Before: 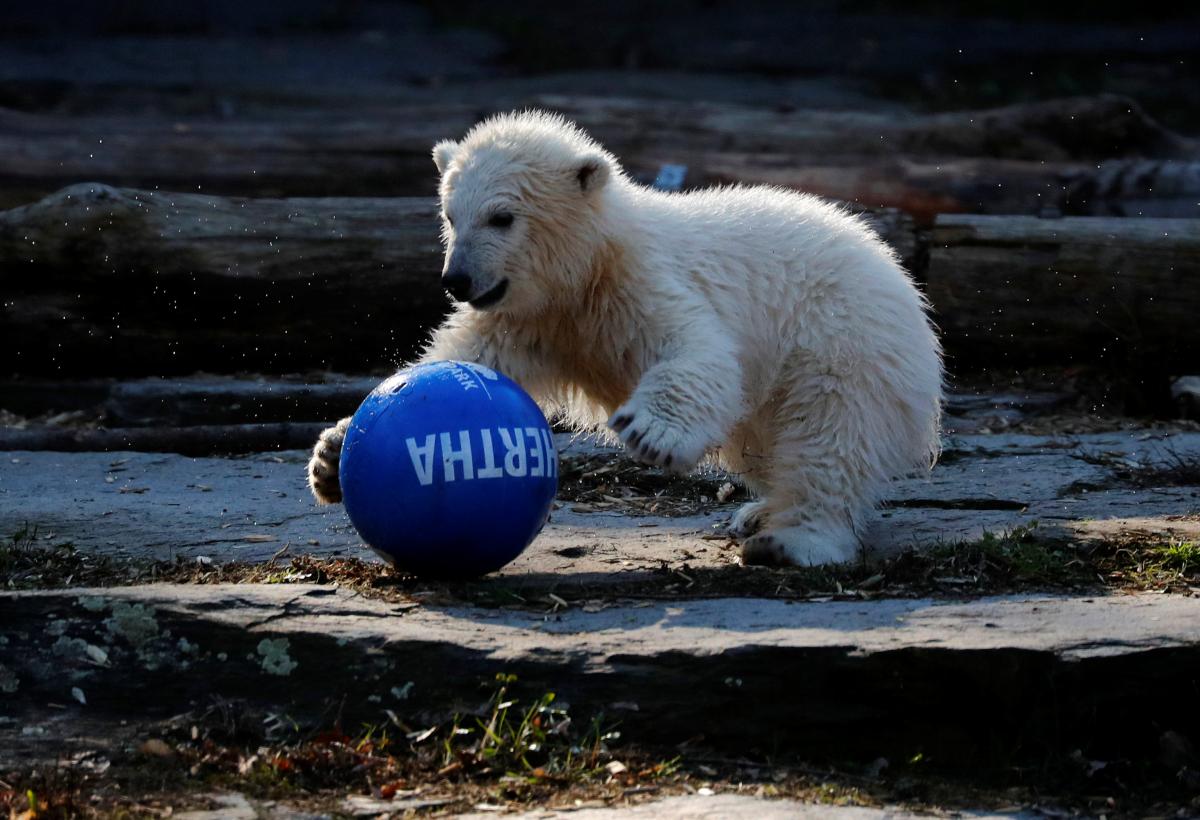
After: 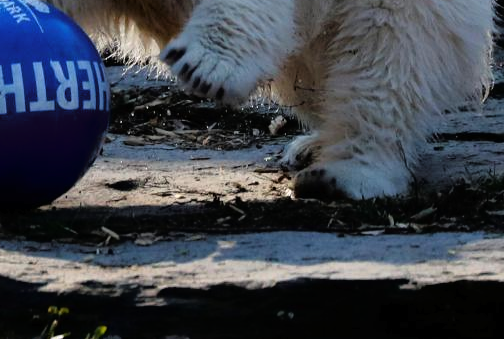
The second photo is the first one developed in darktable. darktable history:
crop: left 37.336%, top 44.827%, right 20.639%, bottom 13.824%
tone curve: curves: ch0 [(0, 0) (0.003, 0.005) (0.011, 0.008) (0.025, 0.014) (0.044, 0.021) (0.069, 0.027) (0.1, 0.041) (0.136, 0.083) (0.177, 0.138) (0.224, 0.197) (0.277, 0.259) (0.335, 0.331) (0.399, 0.399) (0.468, 0.476) (0.543, 0.547) (0.623, 0.635) (0.709, 0.753) (0.801, 0.847) (0.898, 0.94) (1, 1)], color space Lab, linked channels, preserve colors none
